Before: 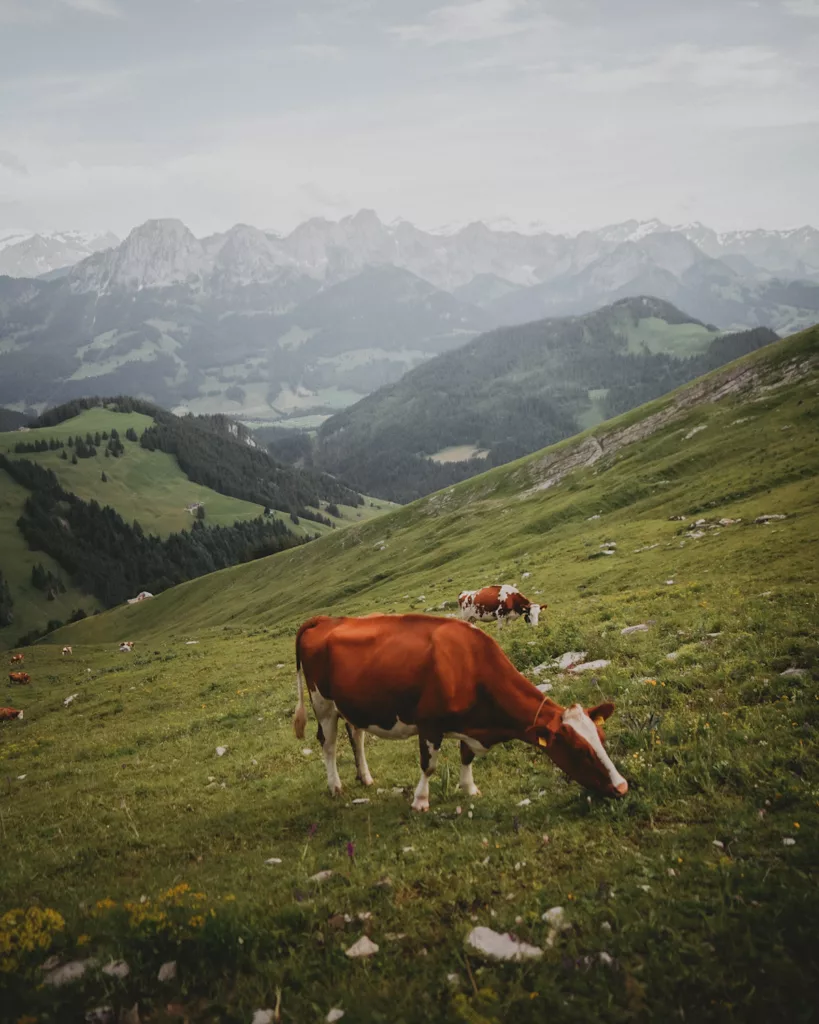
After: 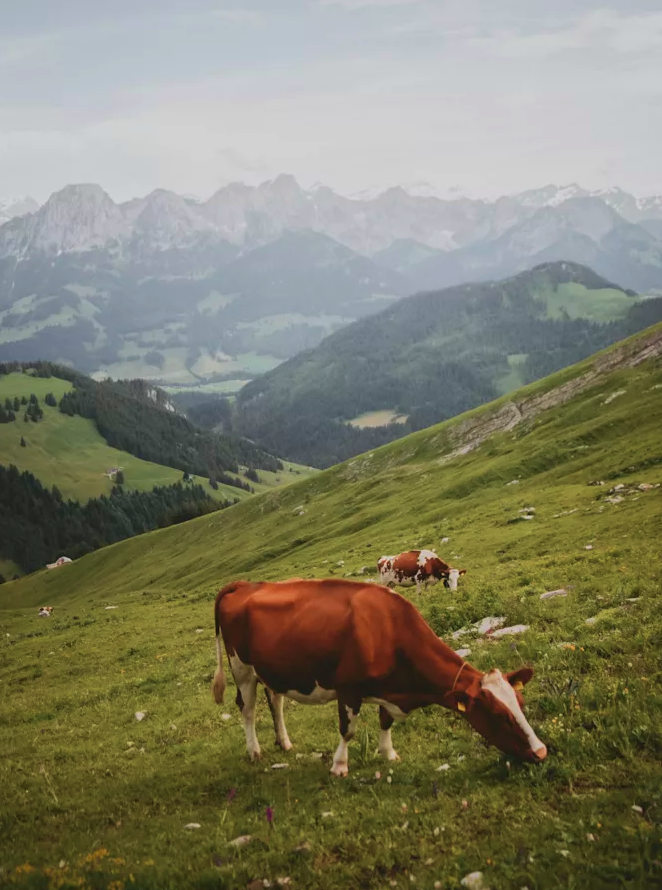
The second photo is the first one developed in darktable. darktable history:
velvia: strength 45%
crop: left 9.929%, top 3.475%, right 9.188%, bottom 9.529%
